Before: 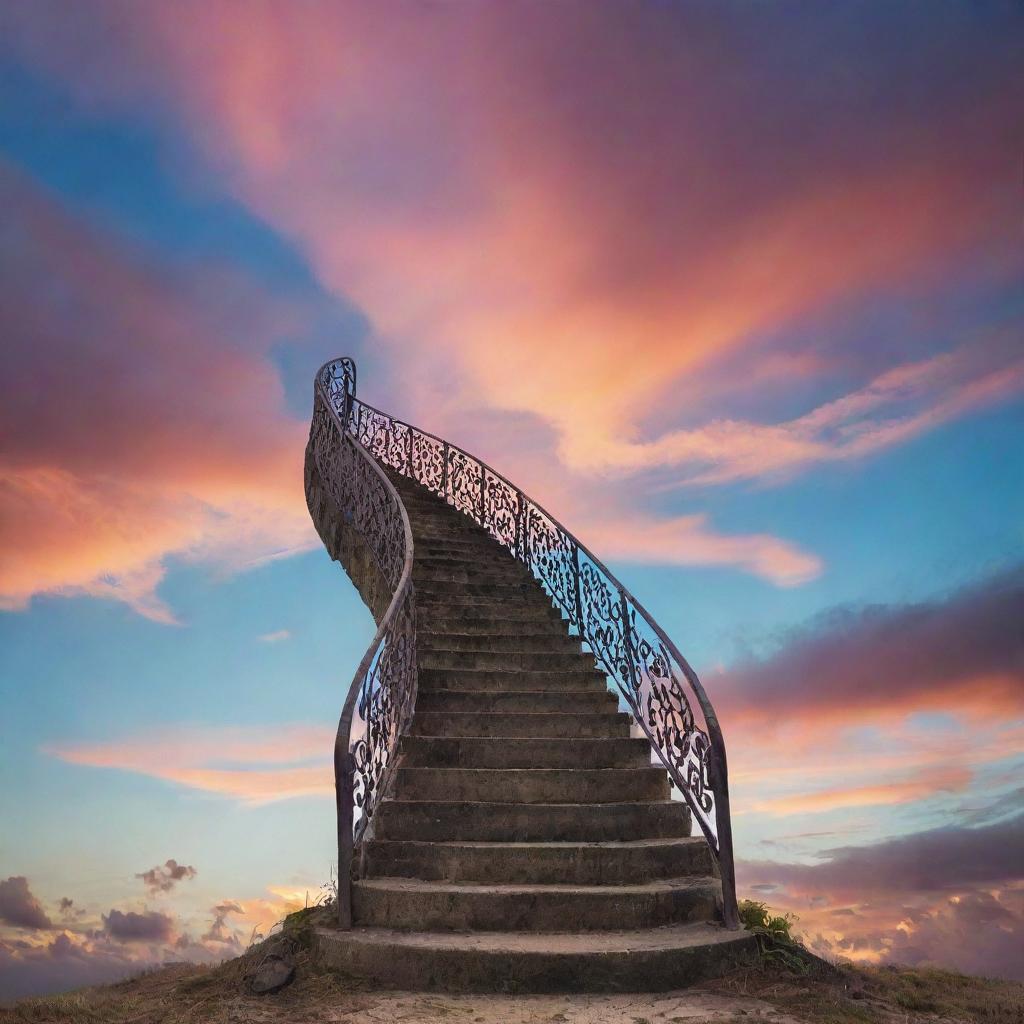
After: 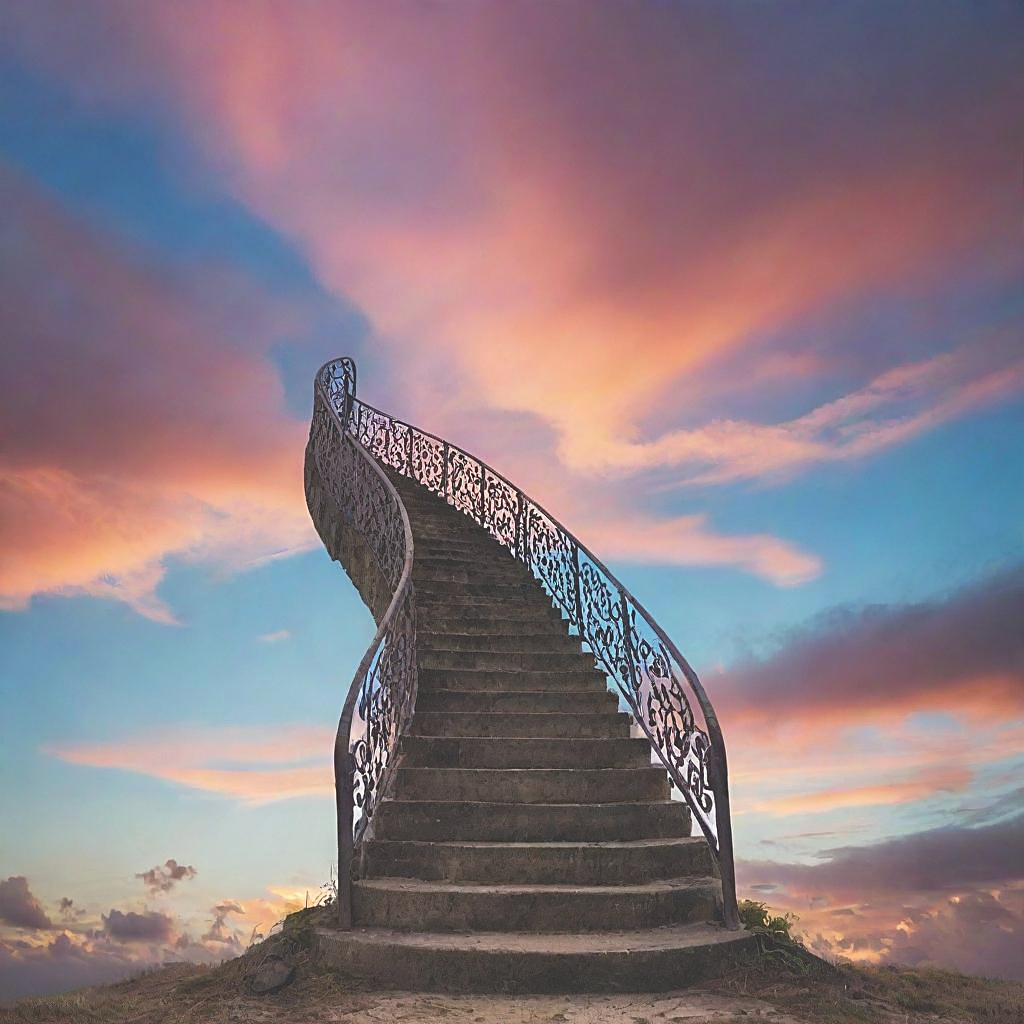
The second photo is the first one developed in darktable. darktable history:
tone equalizer: on, module defaults
exposure: black level correction -0.029, compensate highlight preservation false
sharpen: on, module defaults
